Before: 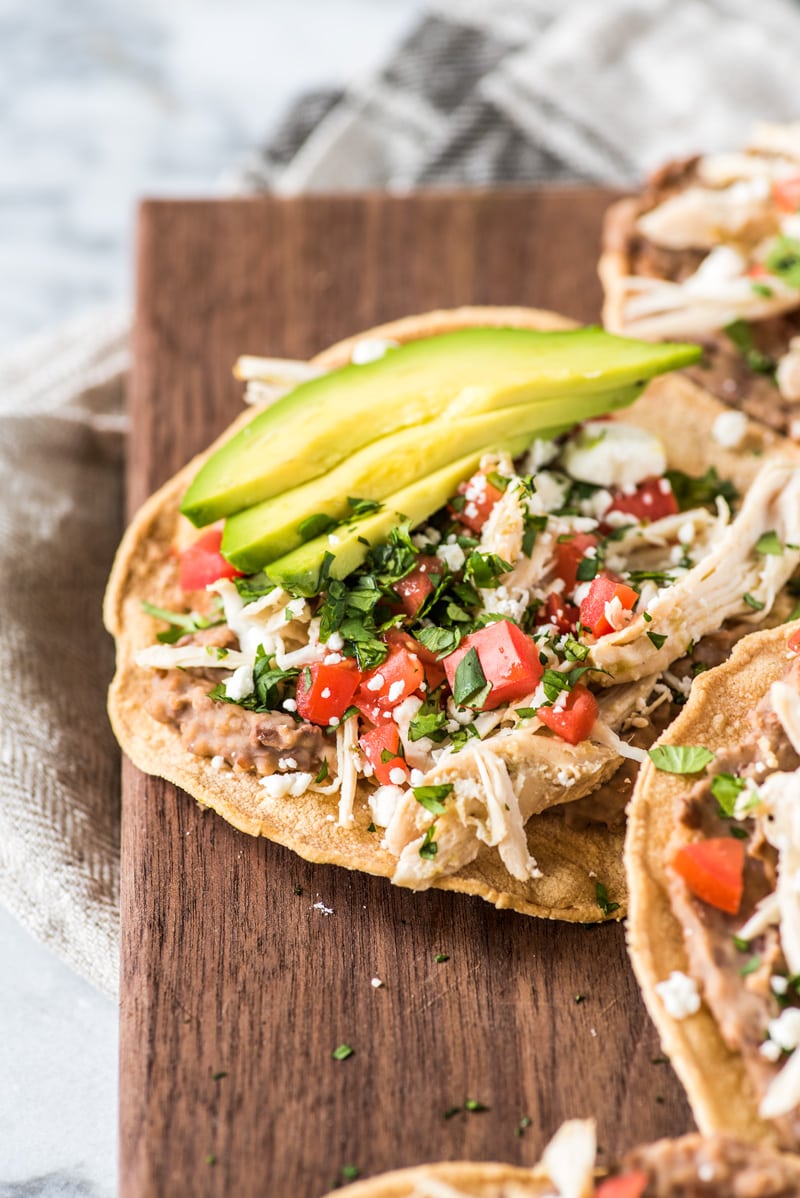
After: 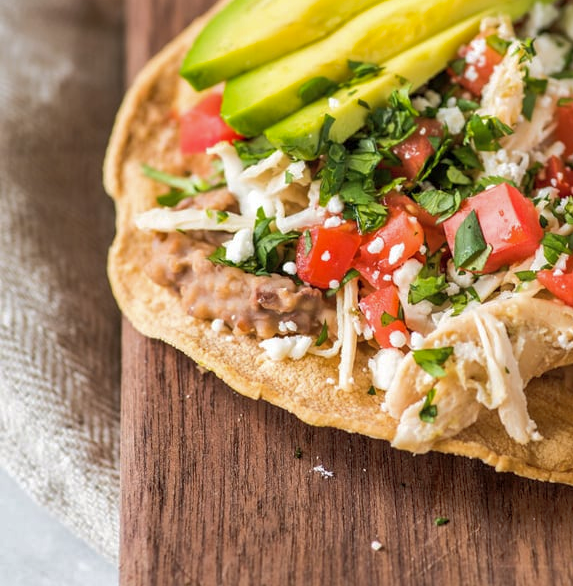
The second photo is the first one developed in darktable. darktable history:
shadows and highlights: on, module defaults
crop: top 36.504%, right 28.326%, bottom 14.567%
